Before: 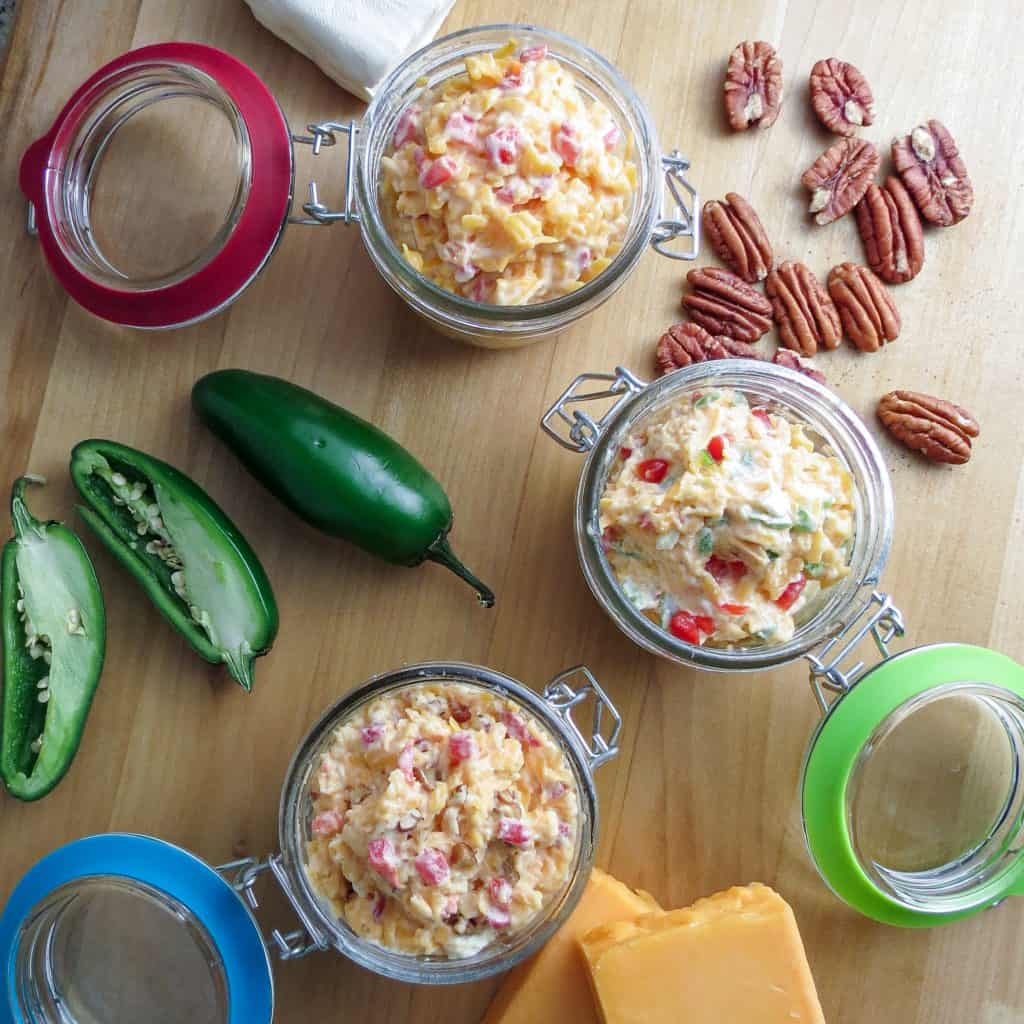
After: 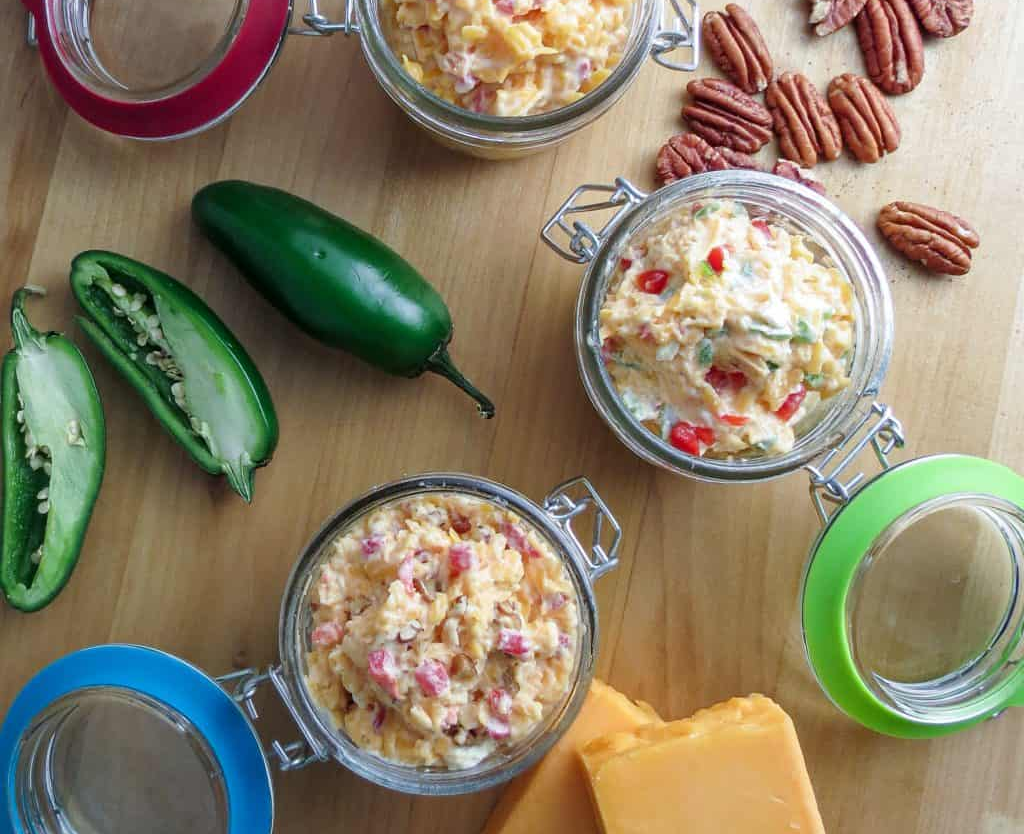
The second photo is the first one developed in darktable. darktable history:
crop and rotate: top 18.459%
